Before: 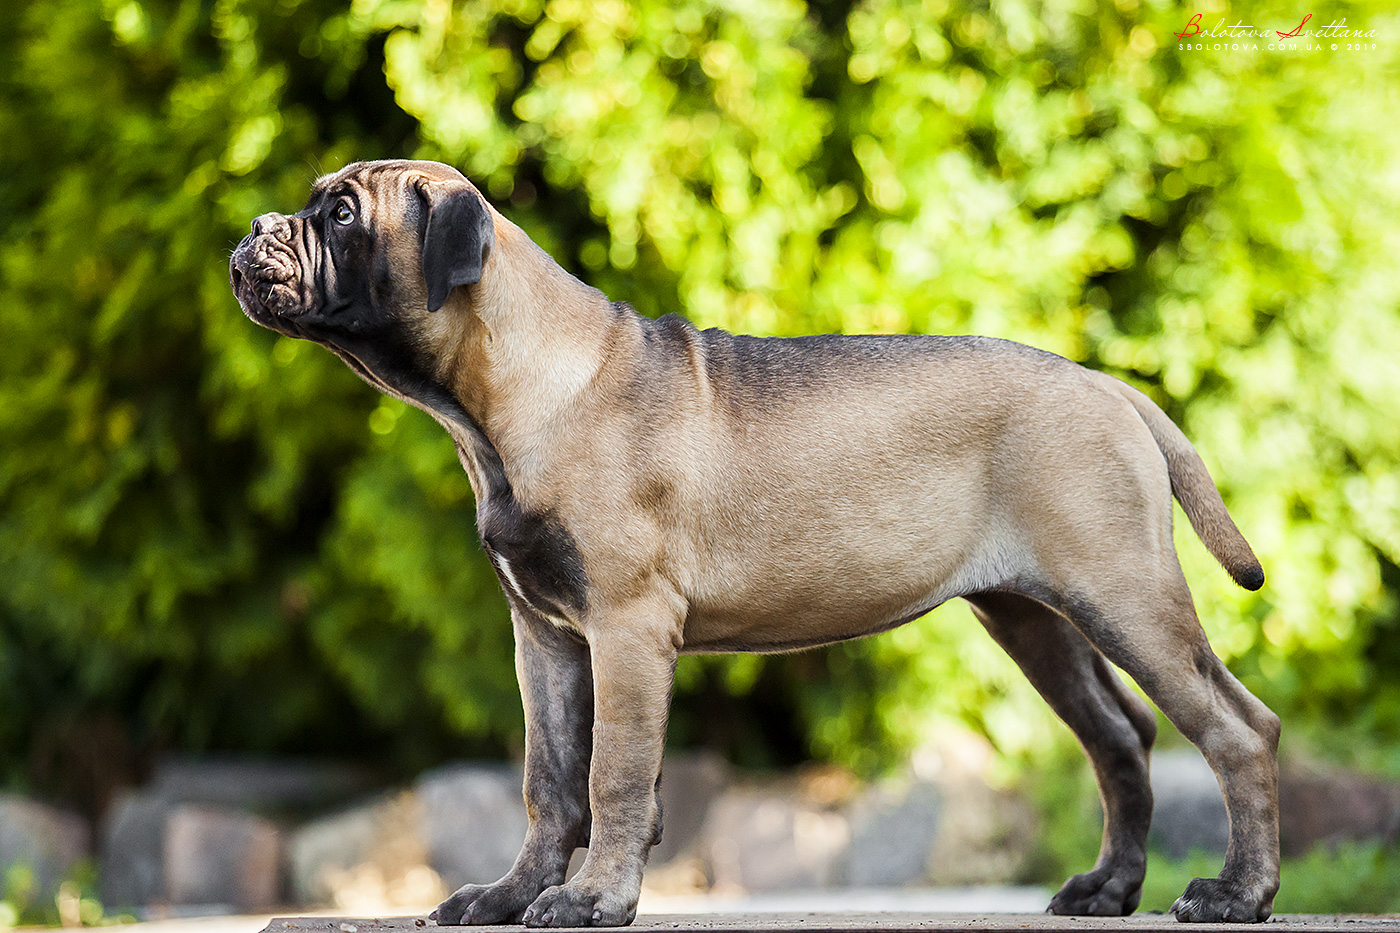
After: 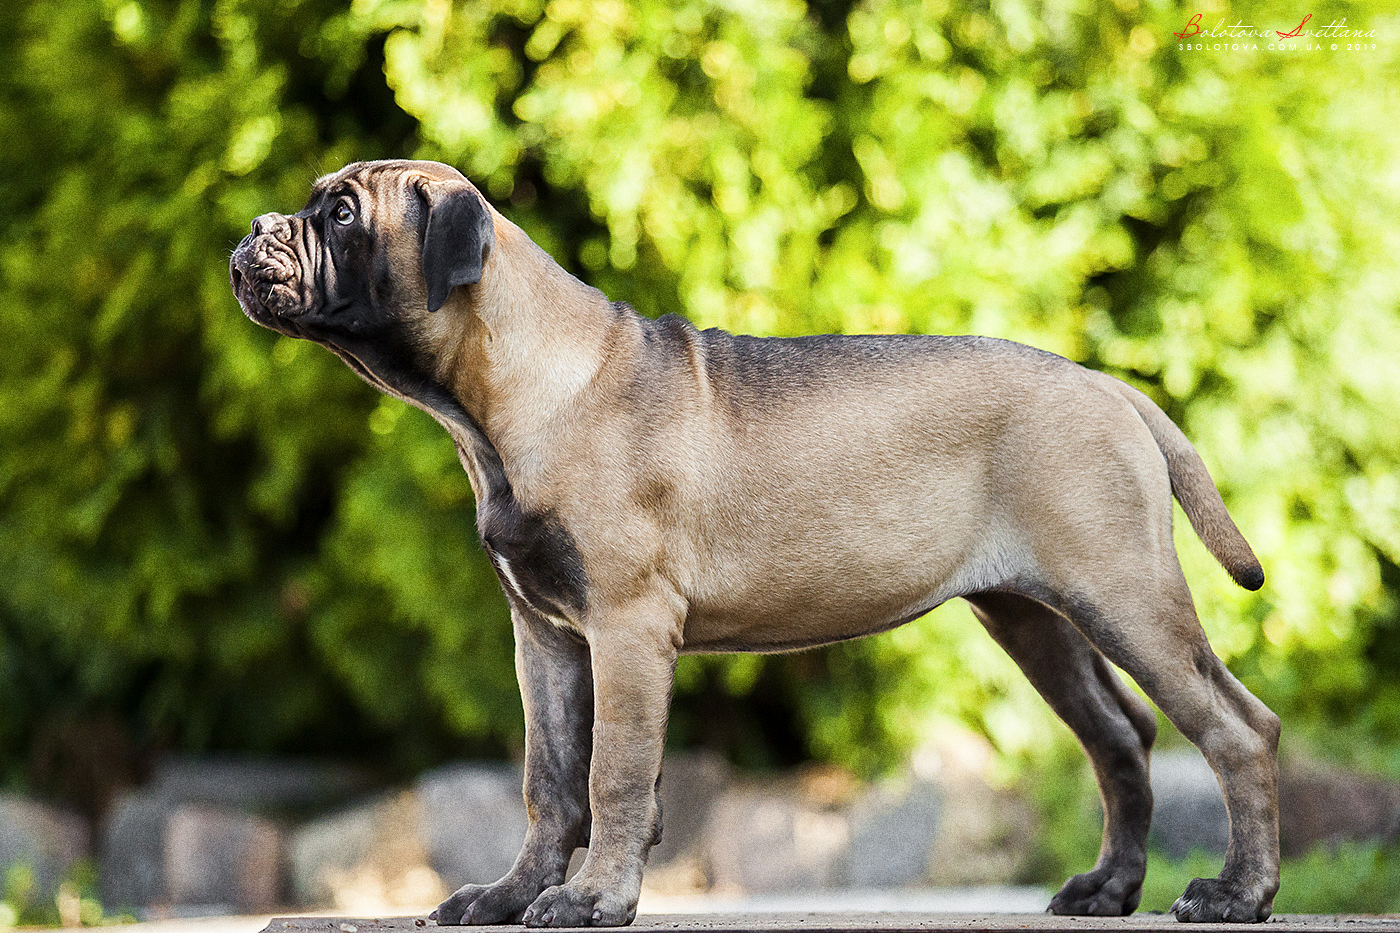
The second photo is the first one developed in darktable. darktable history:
grain: coarseness 0.09 ISO, strength 40%
base curve: preserve colors none
contrast brightness saturation: saturation -0.05
